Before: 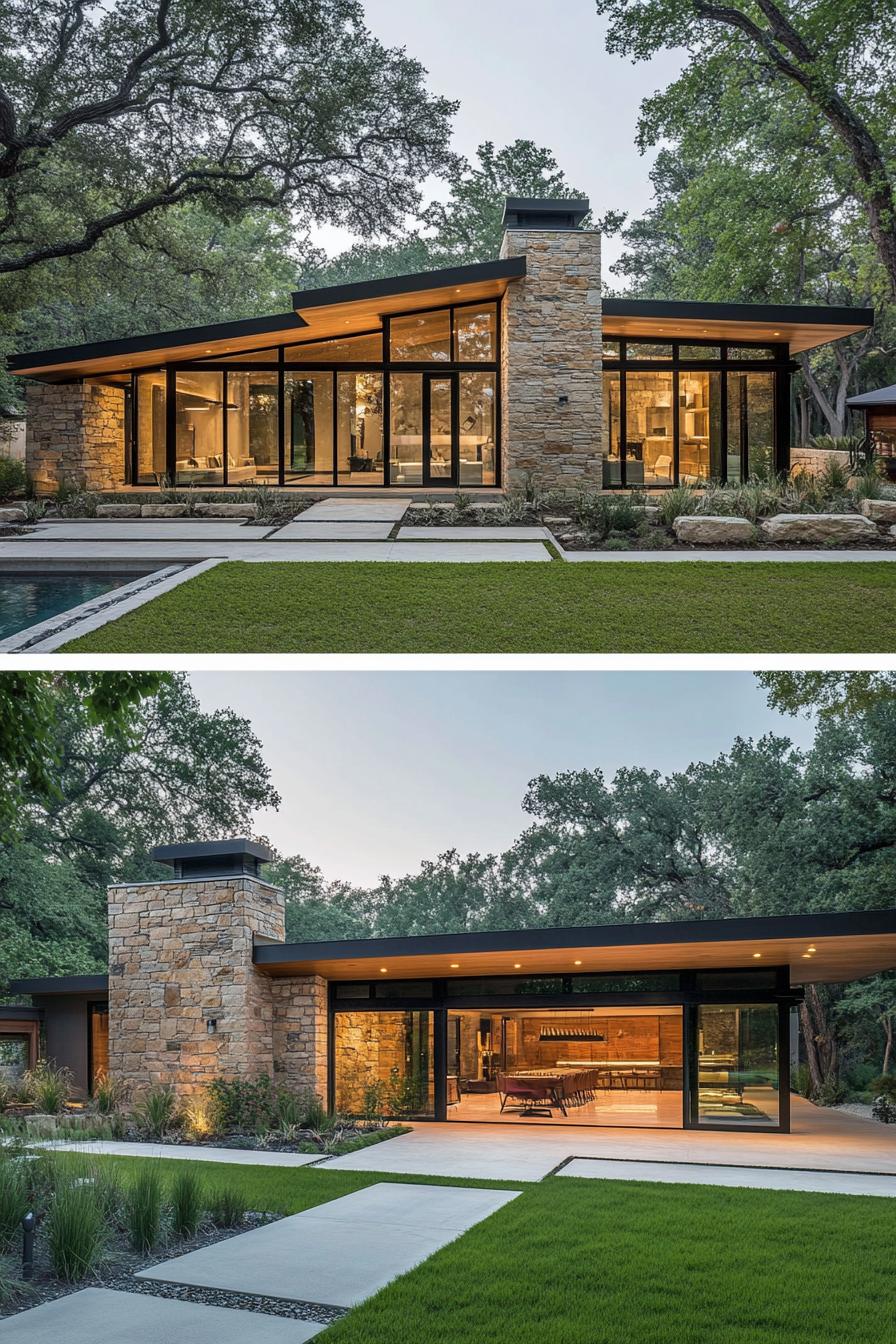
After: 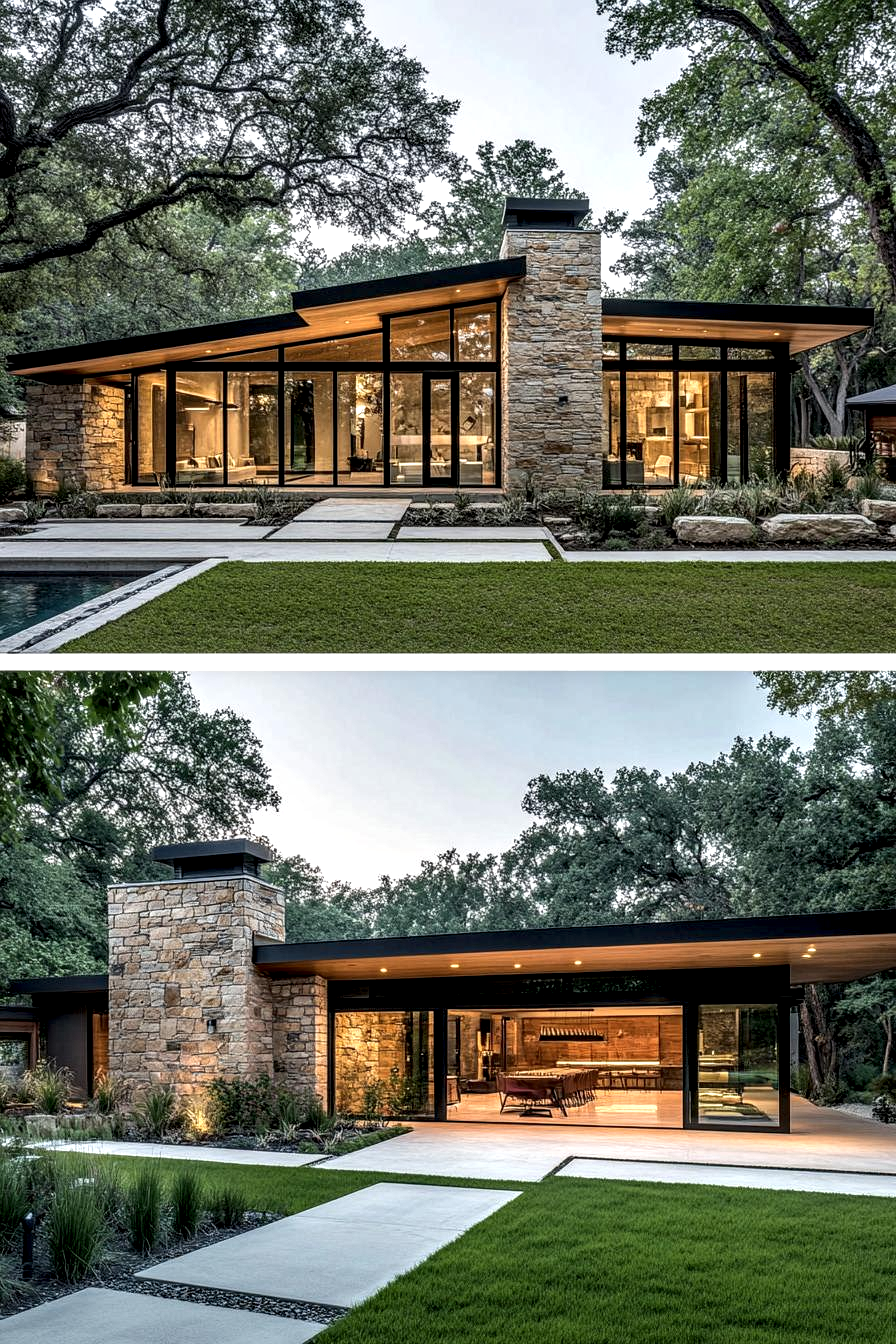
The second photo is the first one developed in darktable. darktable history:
exposure: exposure -0.116 EV, compensate exposure bias true, compensate highlight preservation false
local contrast: highlights 80%, shadows 57%, detail 175%, midtone range 0.602
